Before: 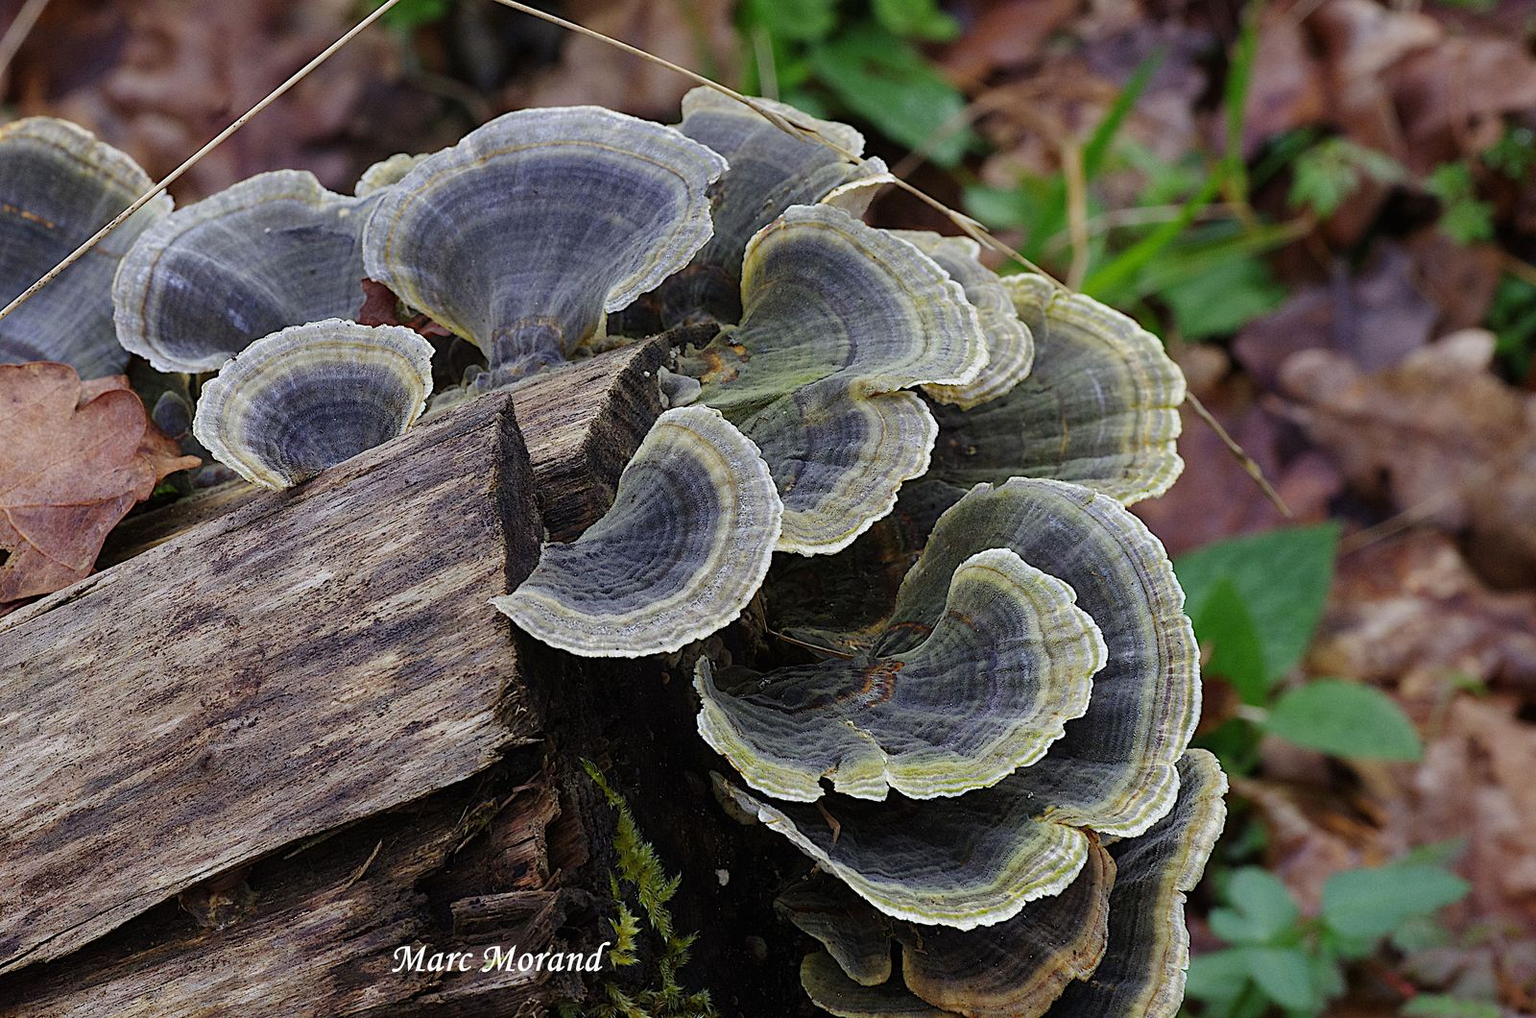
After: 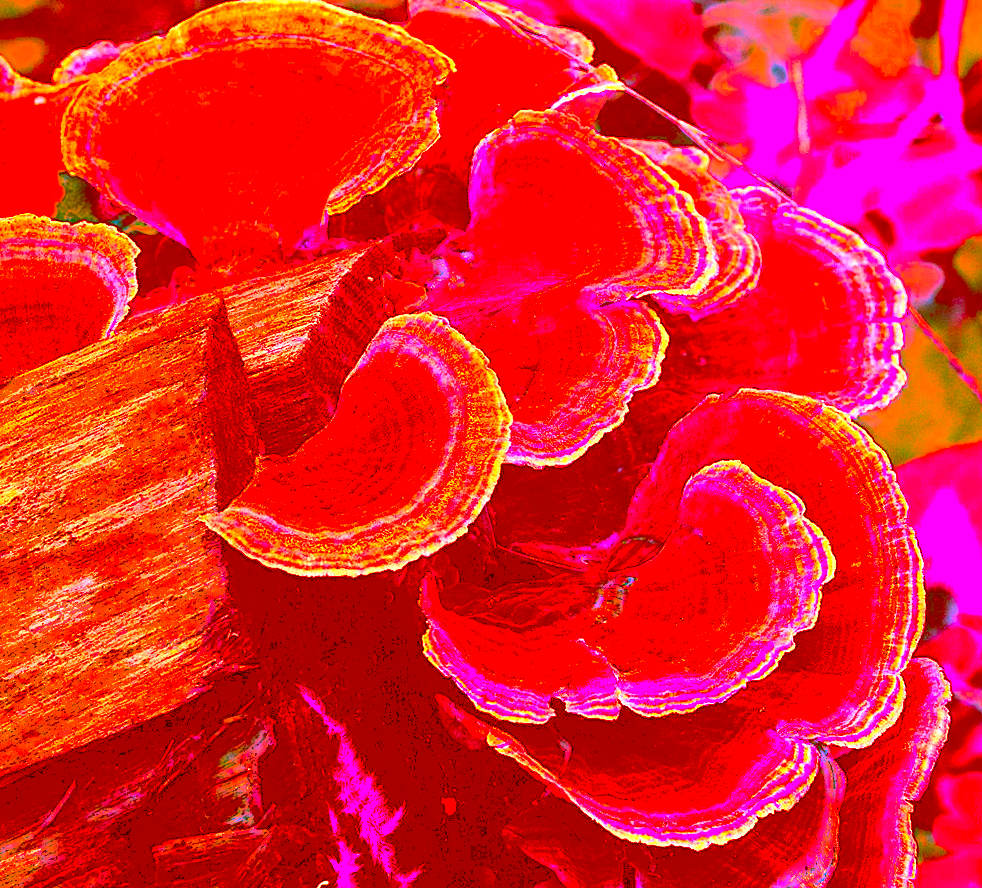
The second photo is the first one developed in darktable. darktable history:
rotate and perspective: rotation -0.013°, lens shift (vertical) -0.027, lens shift (horizontal) 0.178, crop left 0.016, crop right 0.989, crop top 0.082, crop bottom 0.918
tone curve: curves: ch0 [(0, 0) (0.003, 0.145) (0.011, 0.148) (0.025, 0.15) (0.044, 0.159) (0.069, 0.16) (0.1, 0.164) (0.136, 0.182) (0.177, 0.213) (0.224, 0.247) (0.277, 0.298) (0.335, 0.37) (0.399, 0.456) (0.468, 0.552) (0.543, 0.641) (0.623, 0.713) (0.709, 0.768) (0.801, 0.825) (0.898, 0.868) (1, 1)], preserve colors none
exposure: black level correction 0.001, exposure 1.398 EV, compensate exposure bias true, compensate highlight preservation false
color balance rgb: linear chroma grading › global chroma 8.12%, perceptual saturation grading › global saturation 9.07%, perceptual saturation grading › highlights -13.84%, perceptual saturation grading › mid-tones 14.88%, perceptual saturation grading › shadows 22.8%, perceptual brilliance grading › highlights 2.61%, global vibrance 12.07%
crop and rotate: left 22.918%, top 5.629%, right 14.711%, bottom 2.247%
color correction: highlights a* -39.68, highlights b* -40, shadows a* -40, shadows b* -40, saturation -3
